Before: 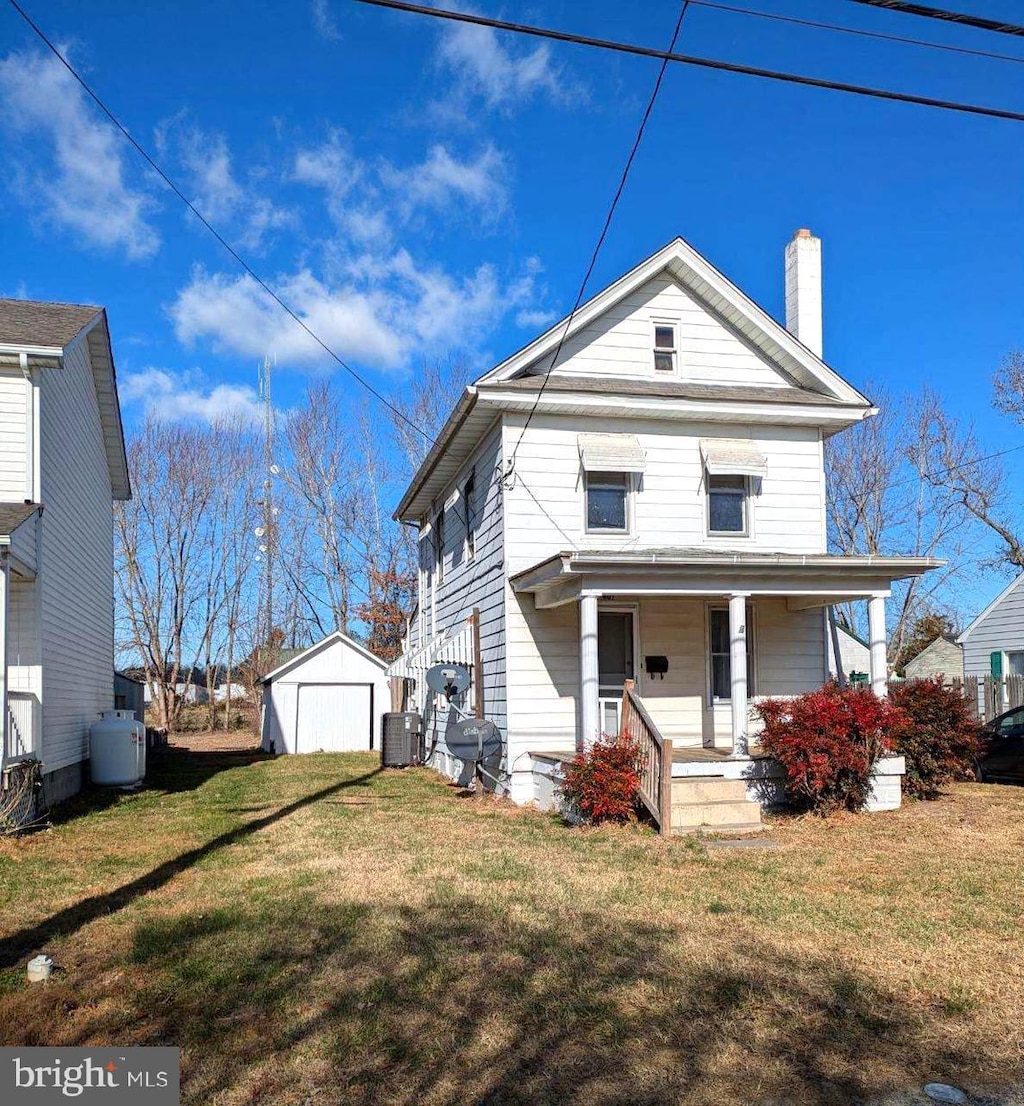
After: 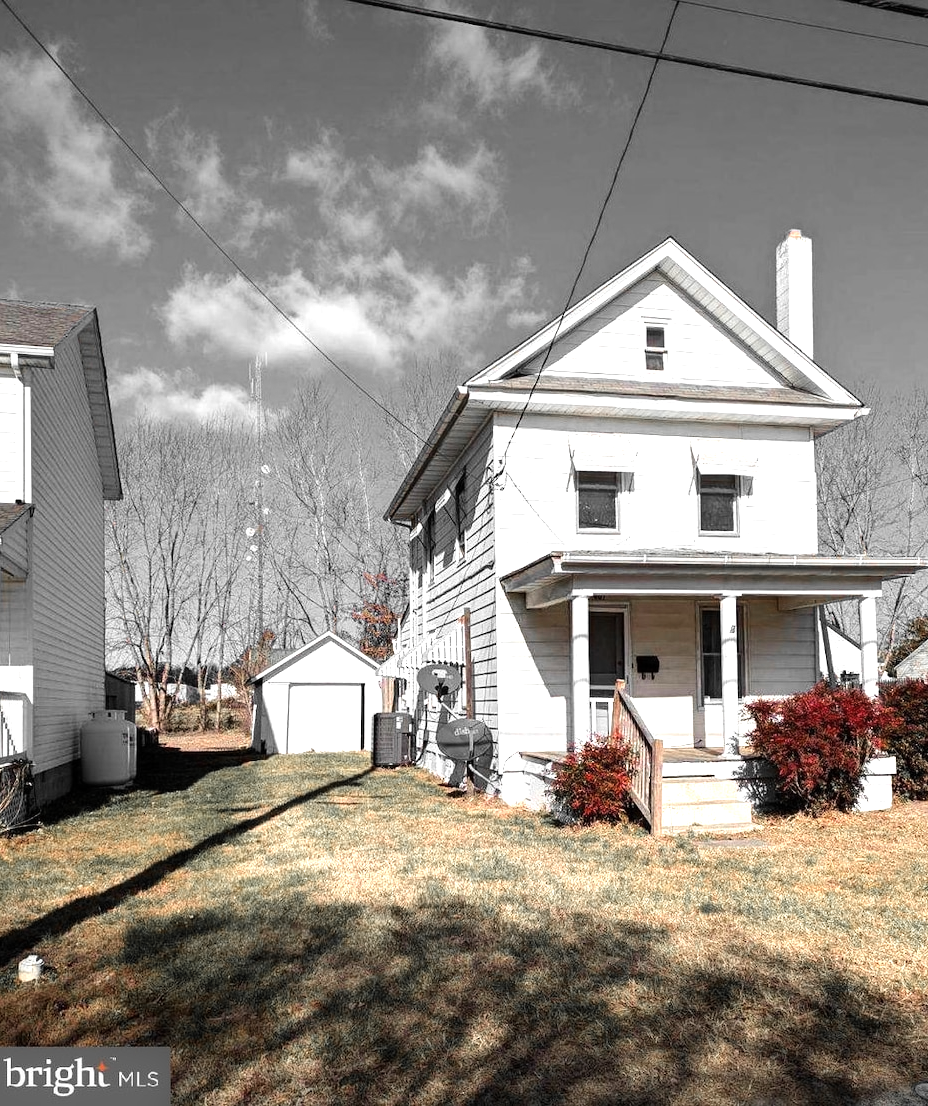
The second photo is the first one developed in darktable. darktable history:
tone equalizer: -8 EV -0.747 EV, -7 EV -0.69 EV, -6 EV -0.578 EV, -5 EV -0.419 EV, -3 EV 0.369 EV, -2 EV 0.6 EV, -1 EV 0.69 EV, +0 EV 0.755 EV, smoothing diameter 2.1%, edges refinement/feathering 16.87, mask exposure compensation -1.57 EV, filter diffusion 5
color zones: curves: ch0 [(0, 0.447) (0.184, 0.543) (0.323, 0.476) (0.429, 0.445) (0.571, 0.443) (0.714, 0.451) (0.857, 0.452) (1, 0.447)]; ch1 [(0, 0.464) (0.176, 0.46) (0.287, 0.177) (0.429, 0.002) (0.571, 0) (0.714, 0) (0.857, 0) (1, 0.464)]
crop and rotate: left 0.936%, right 8.438%
